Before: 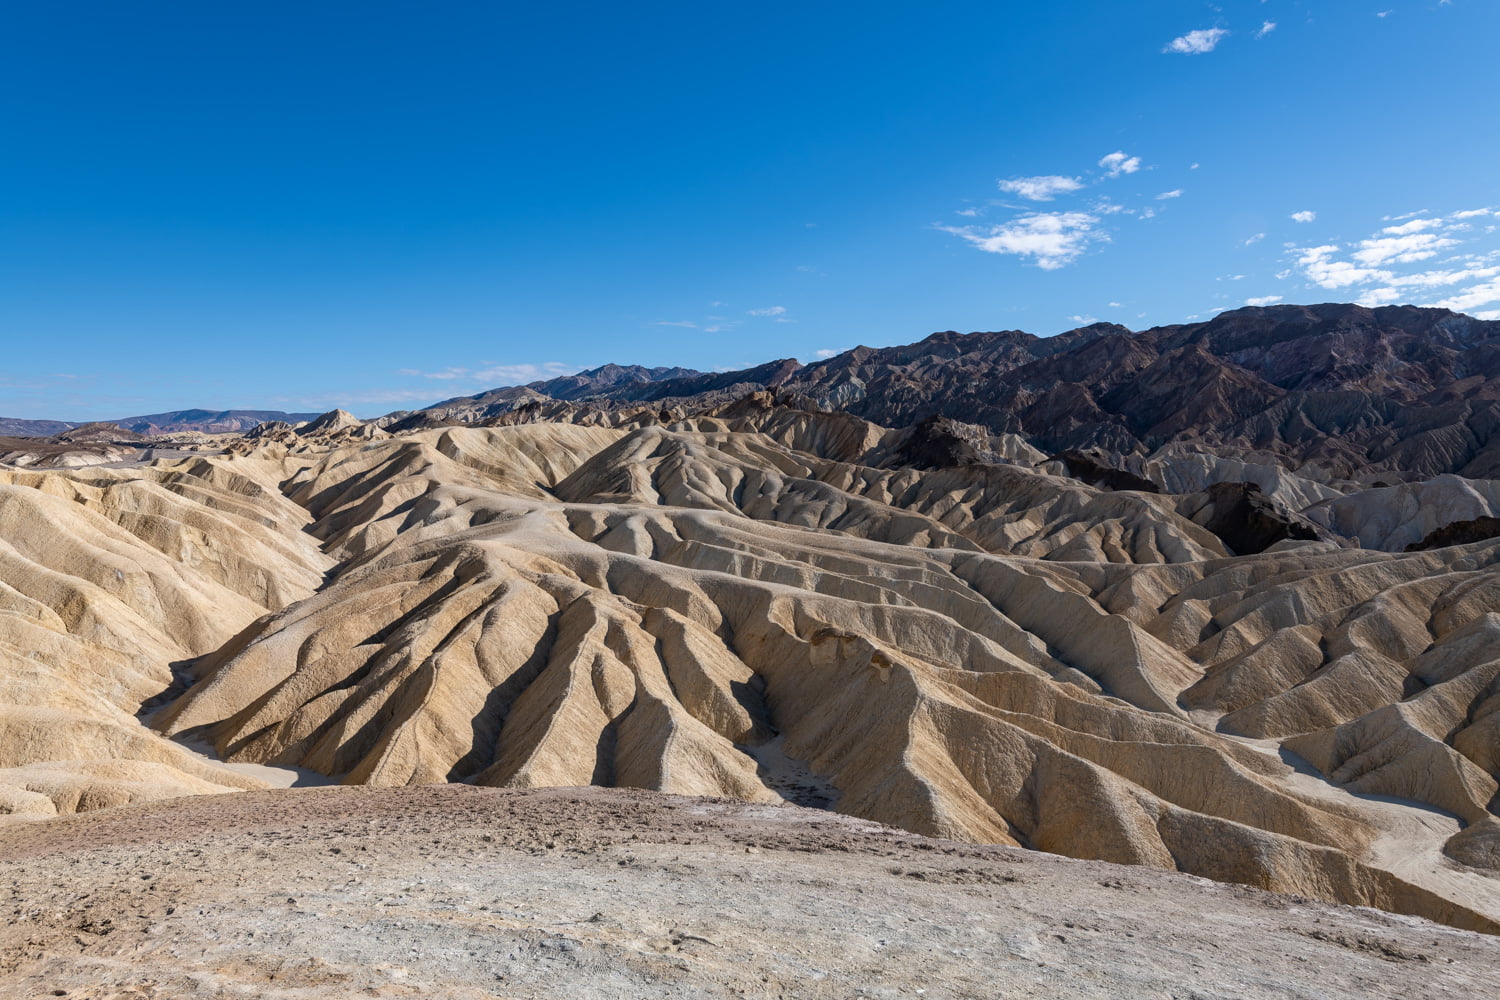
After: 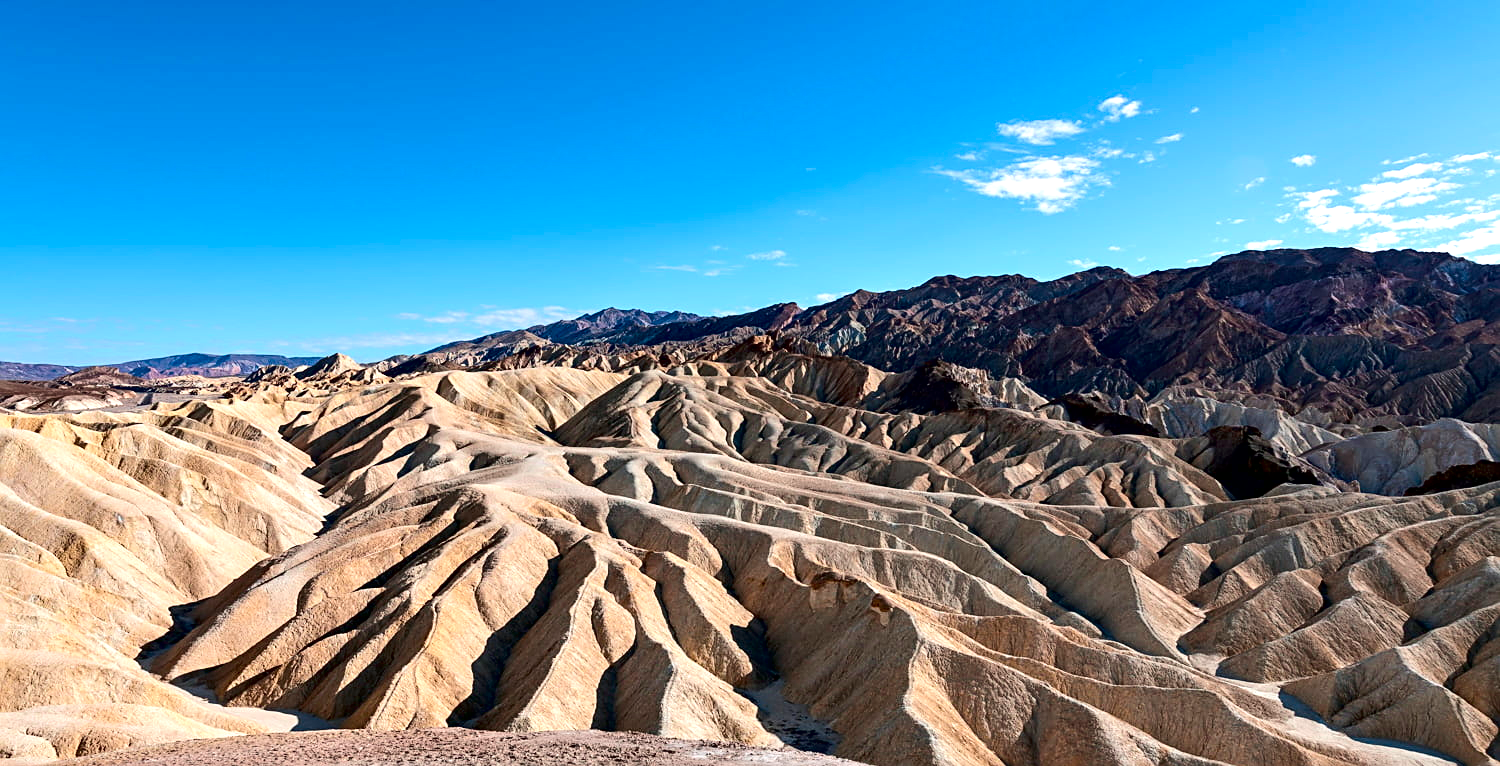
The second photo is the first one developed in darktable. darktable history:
contrast equalizer: octaves 7, y [[0.528, 0.548, 0.563, 0.562, 0.546, 0.526], [0.55 ×6], [0 ×6], [0 ×6], [0 ×6]]
exposure: black level correction 0, exposure 0.5 EV, compensate highlight preservation false
crop: top 5.667%, bottom 17.637%
tone curve: curves: ch0 [(0, 0) (0.068, 0.031) (0.175, 0.132) (0.337, 0.304) (0.498, 0.511) (0.748, 0.762) (0.993, 0.954)]; ch1 [(0, 0) (0.294, 0.184) (0.359, 0.34) (0.362, 0.35) (0.43, 0.41) (0.469, 0.453) (0.495, 0.489) (0.54, 0.563) (0.612, 0.641) (1, 1)]; ch2 [(0, 0) (0.431, 0.419) (0.495, 0.502) (0.524, 0.534) (0.557, 0.56) (0.634, 0.654) (0.728, 0.722) (1, 1)], color space Lab, independent channels, preserve colors none
sharpen: on, module defaults
